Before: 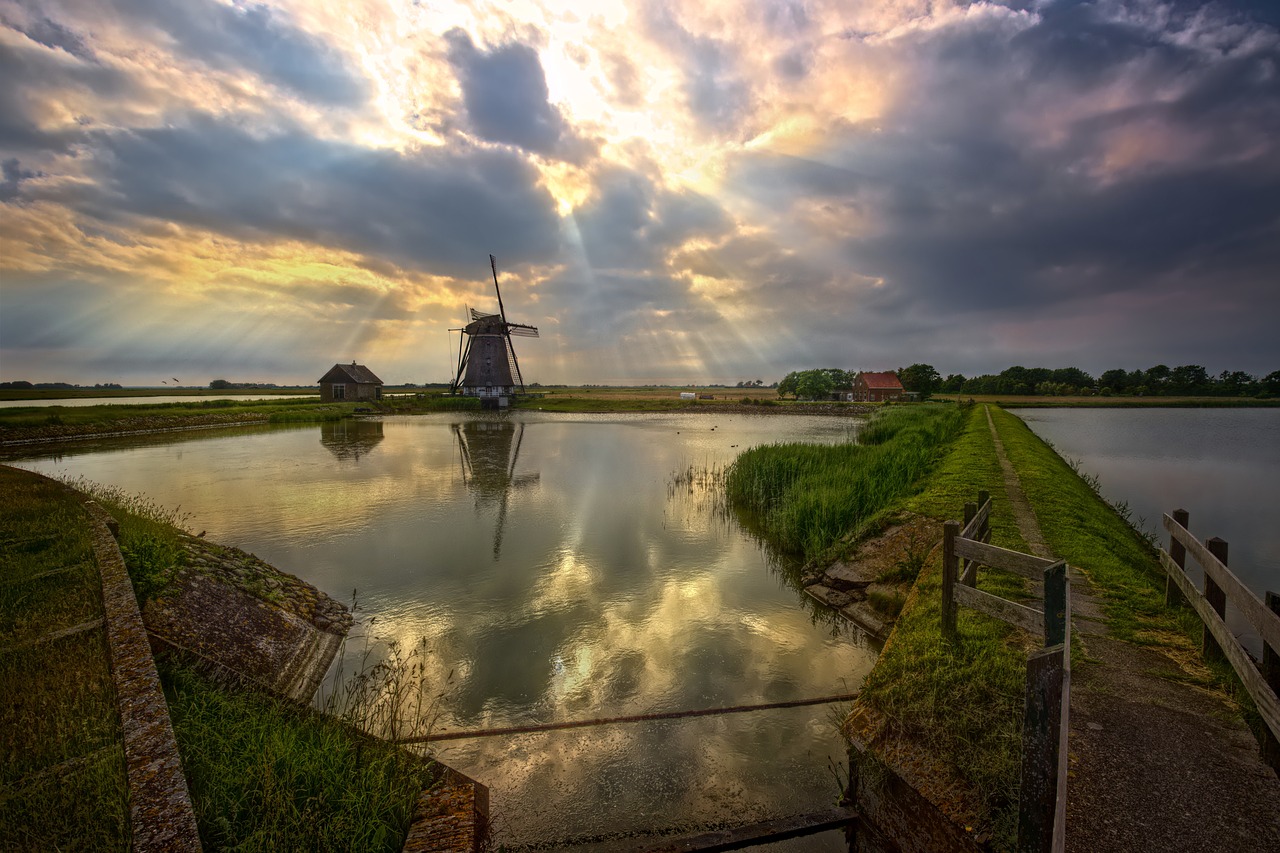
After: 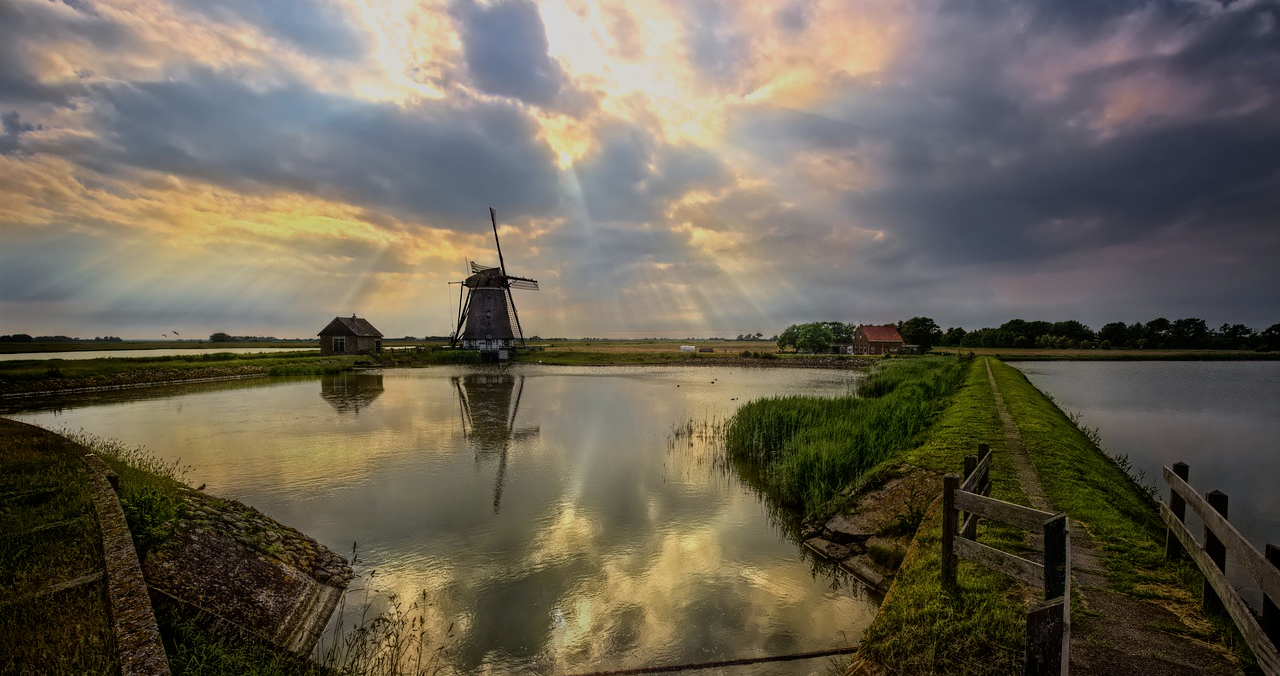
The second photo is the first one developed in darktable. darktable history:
filmic rgb: black relative exposure -7.65 EV, white relative exposure 4.56 EV, hardness 3.61, color science v6 (2022)
crop and rotate: top 5.662%, bottom 14.983%
